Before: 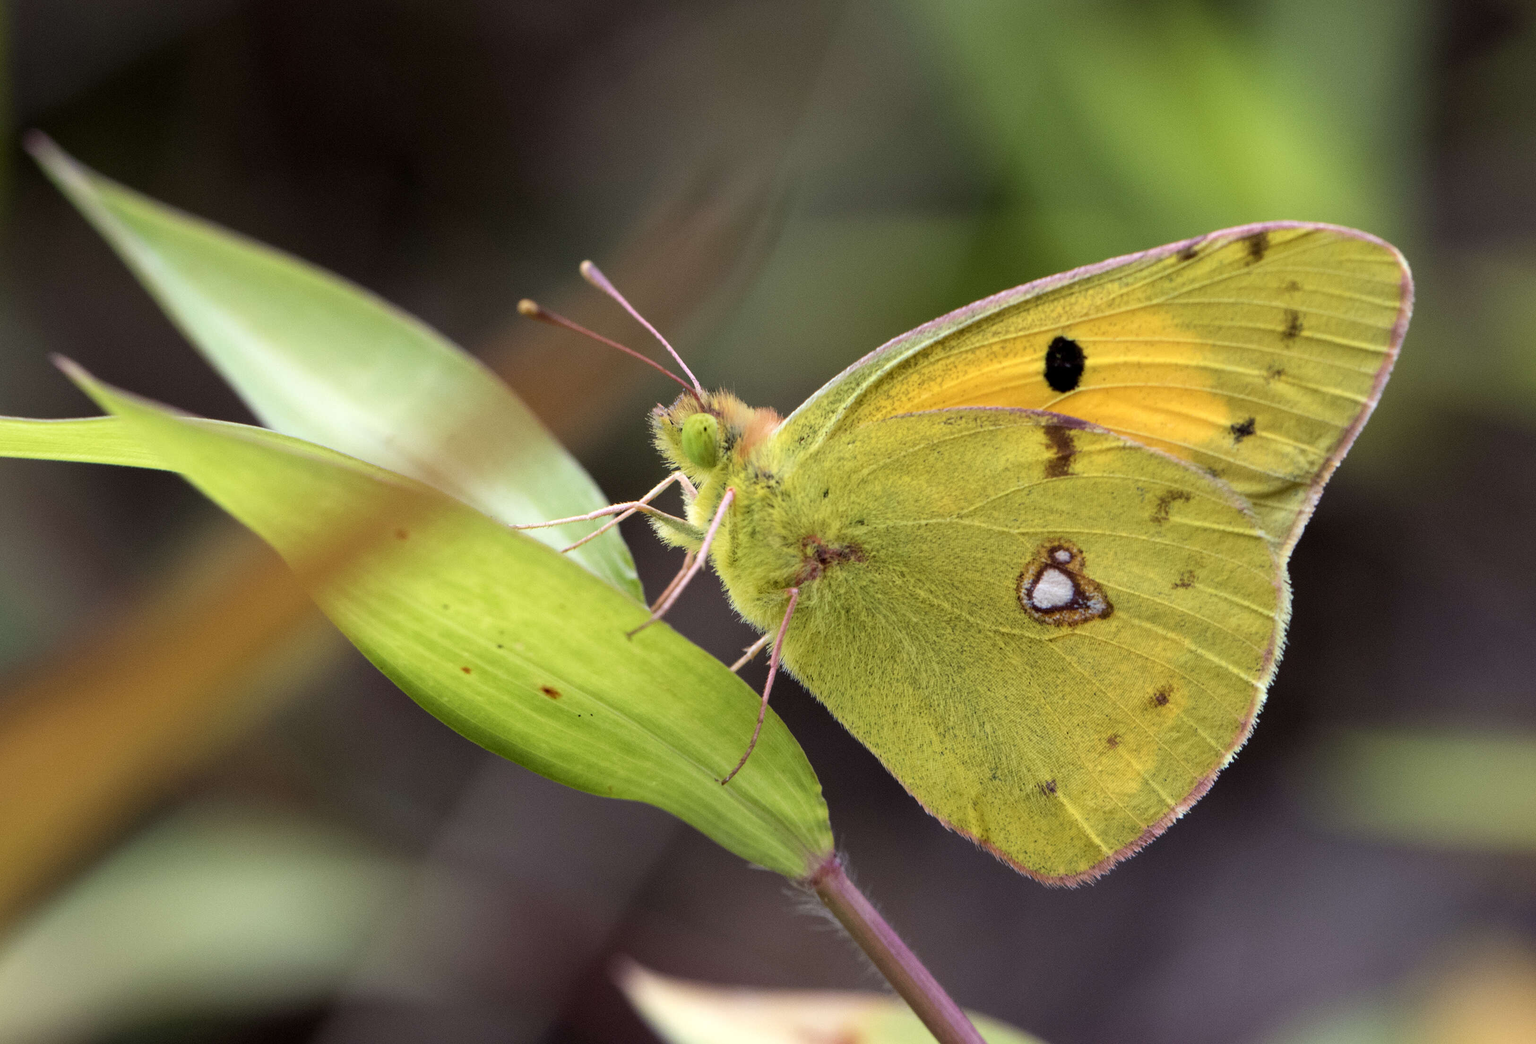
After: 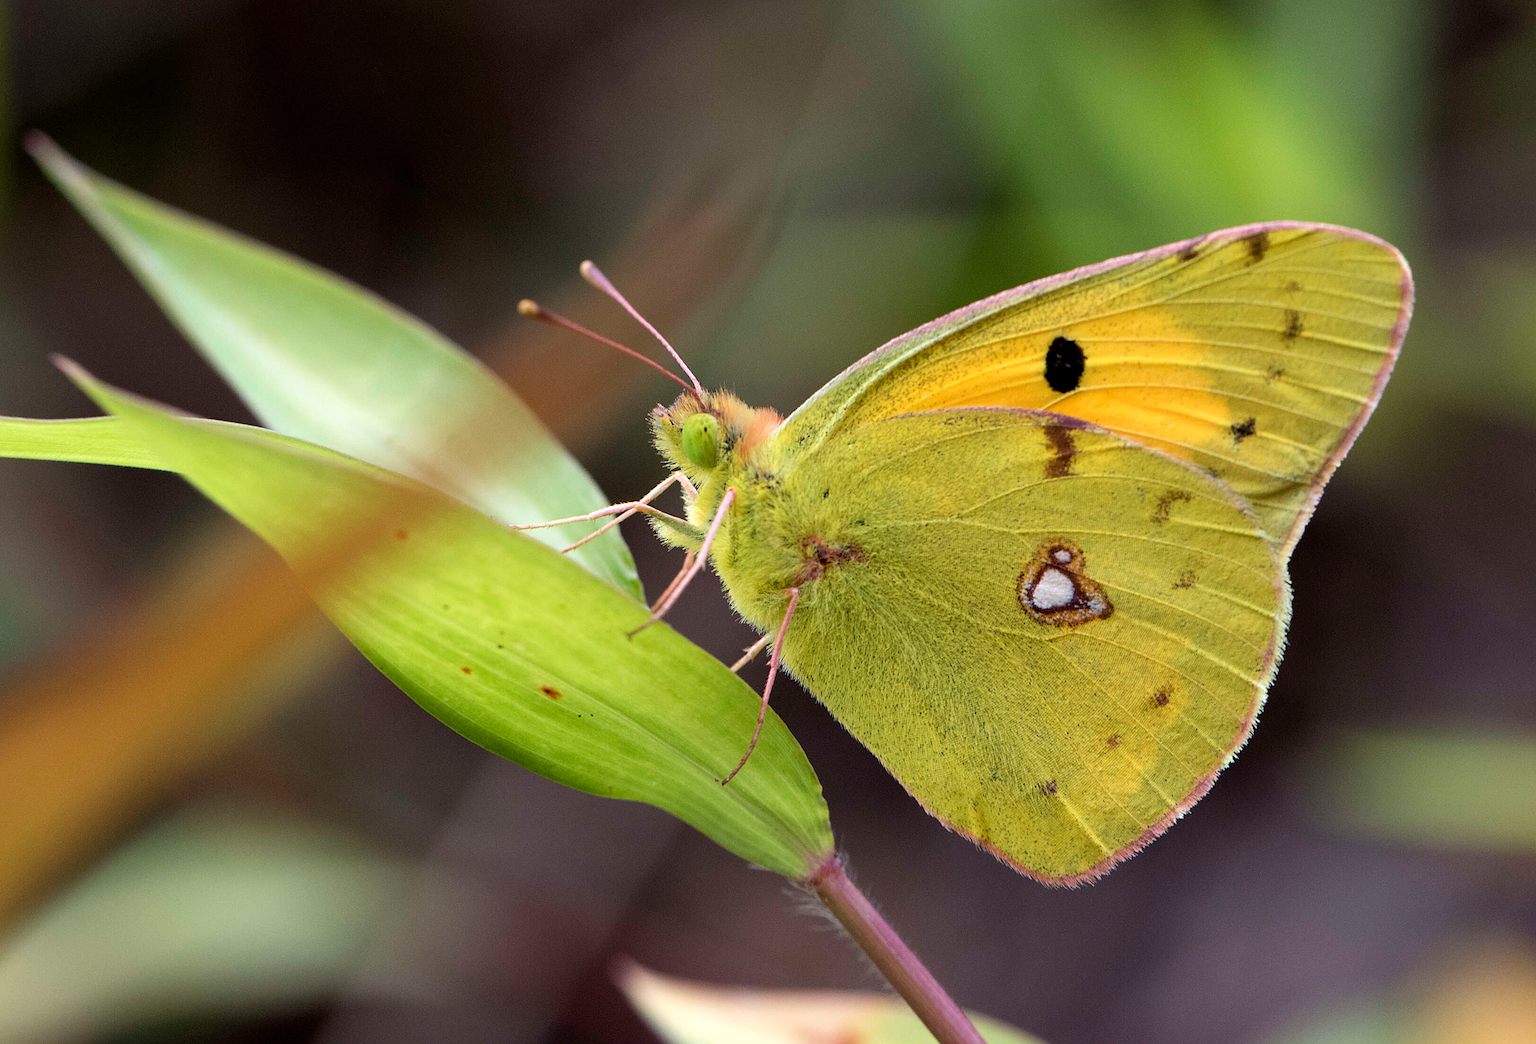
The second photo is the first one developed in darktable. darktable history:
sharpen: amount 0.563
